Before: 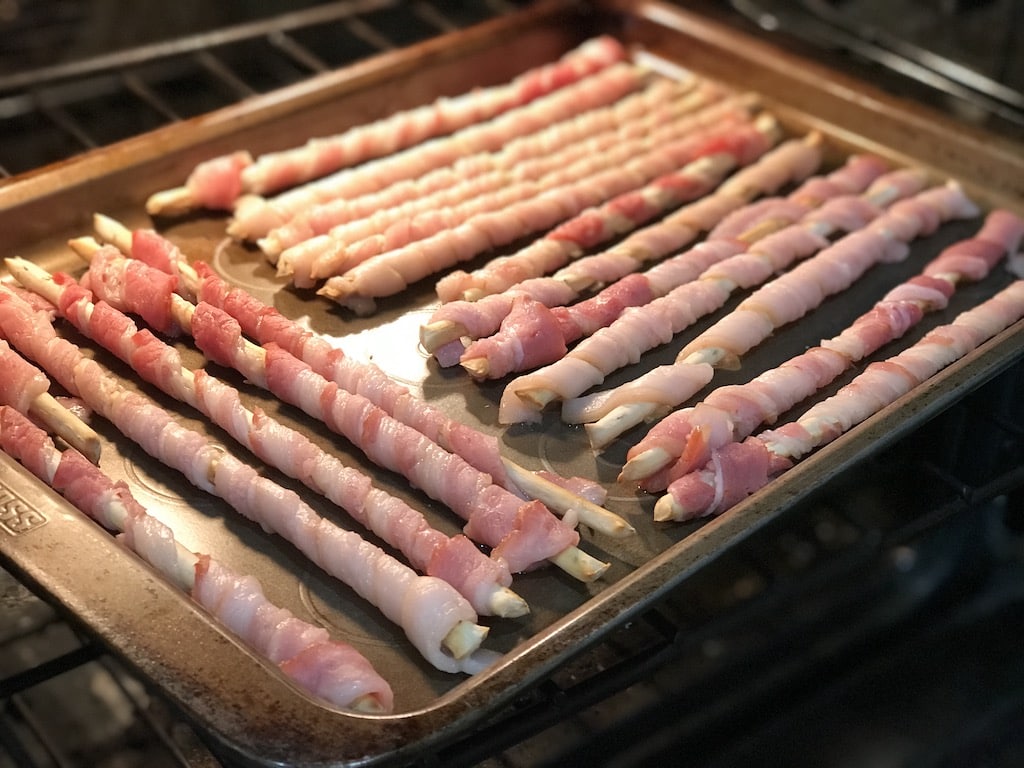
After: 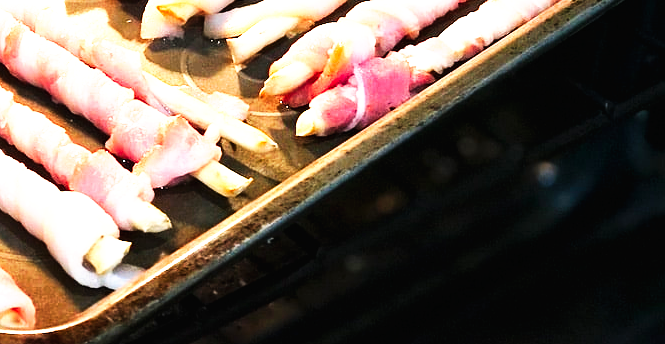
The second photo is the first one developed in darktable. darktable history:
tone curve: curves: ch0 [(0, 0) (0.003, 0.007) (0.011, 0.009) (0.025, 0.01) (0.044, 0.012) (0.069, 0.013) (0.1, 0.014) (0.136, 0.021) (0.177, 0.038) (0.224, 0.06) (0.277, 0.099) (0.335, 0.16) (0.399, 0.227) (0.468, 0.329) (0.543, 0.45) (0.623, 0.594) (0.709, 0.756) (0.801, 0.868) (0.898, 0.971) (1, 1)], preserve colors none
crop and rotate: left 35.049%, top 50.252%, bottom 4.907%
exposure: black level correction 0, exposure 1.699 EV, compensate highlight preservation false
